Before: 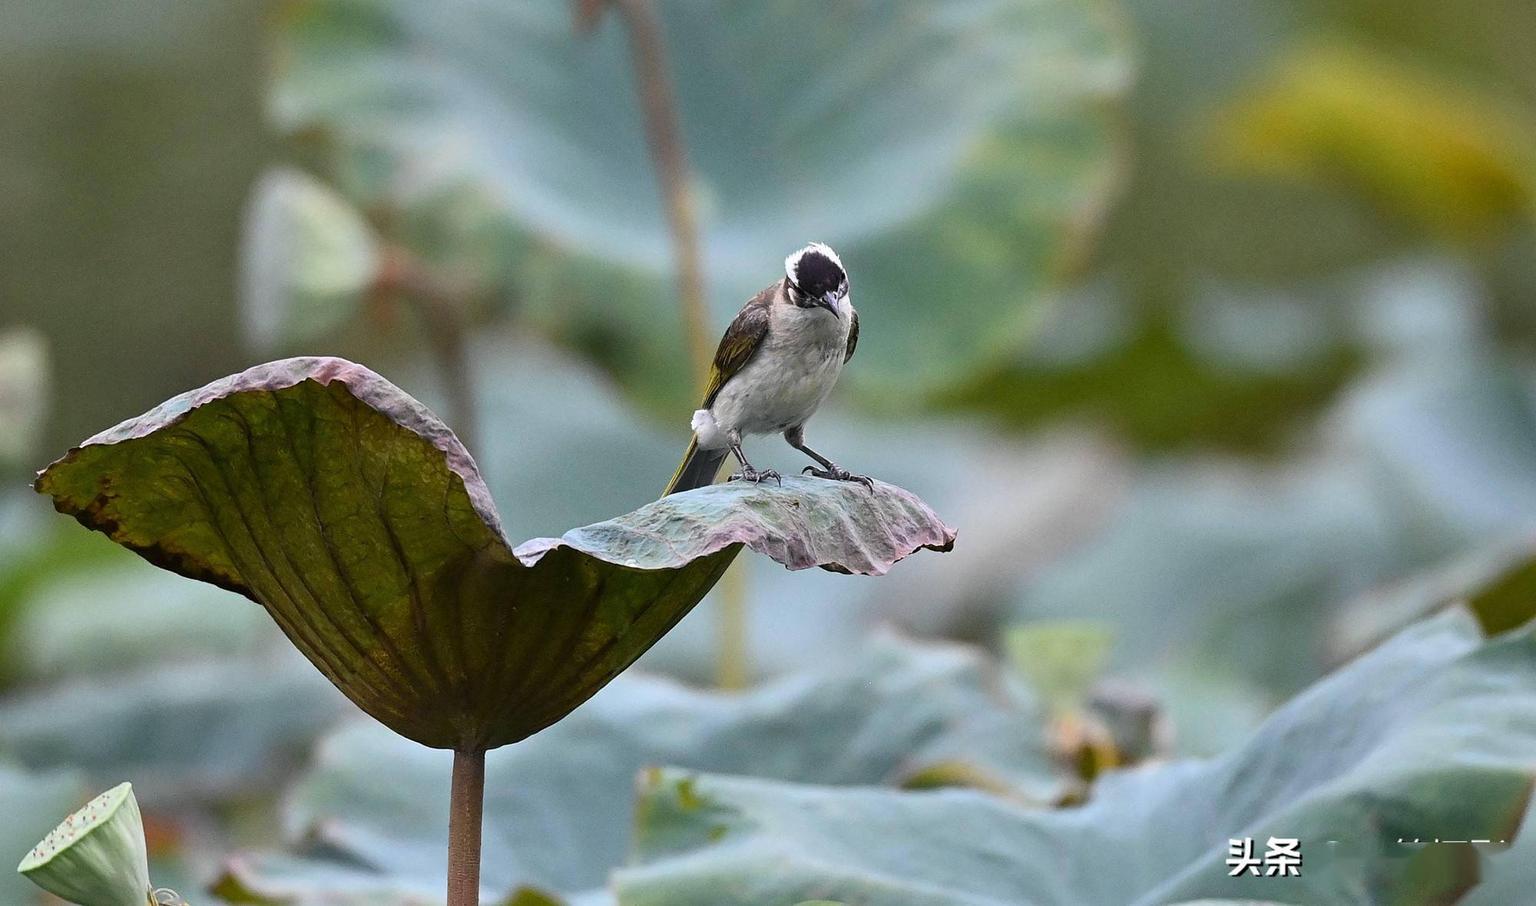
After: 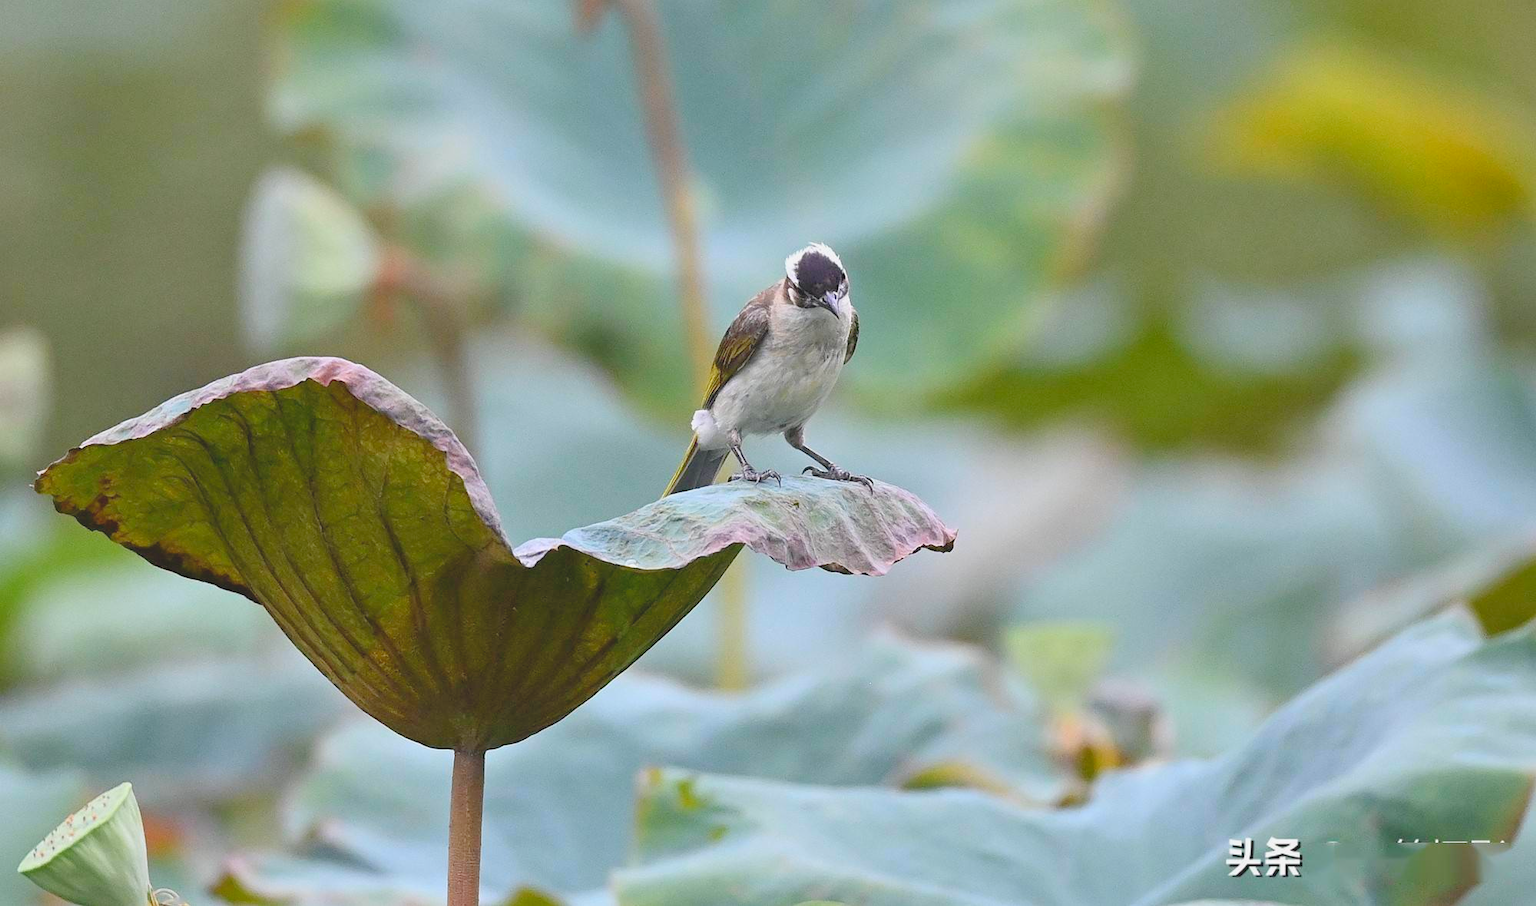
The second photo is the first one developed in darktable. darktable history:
contrast brightness saturation: contrast -0.105, brightness 0.046, saturation 0.079
levels: levels [0, 0.445, 1]
